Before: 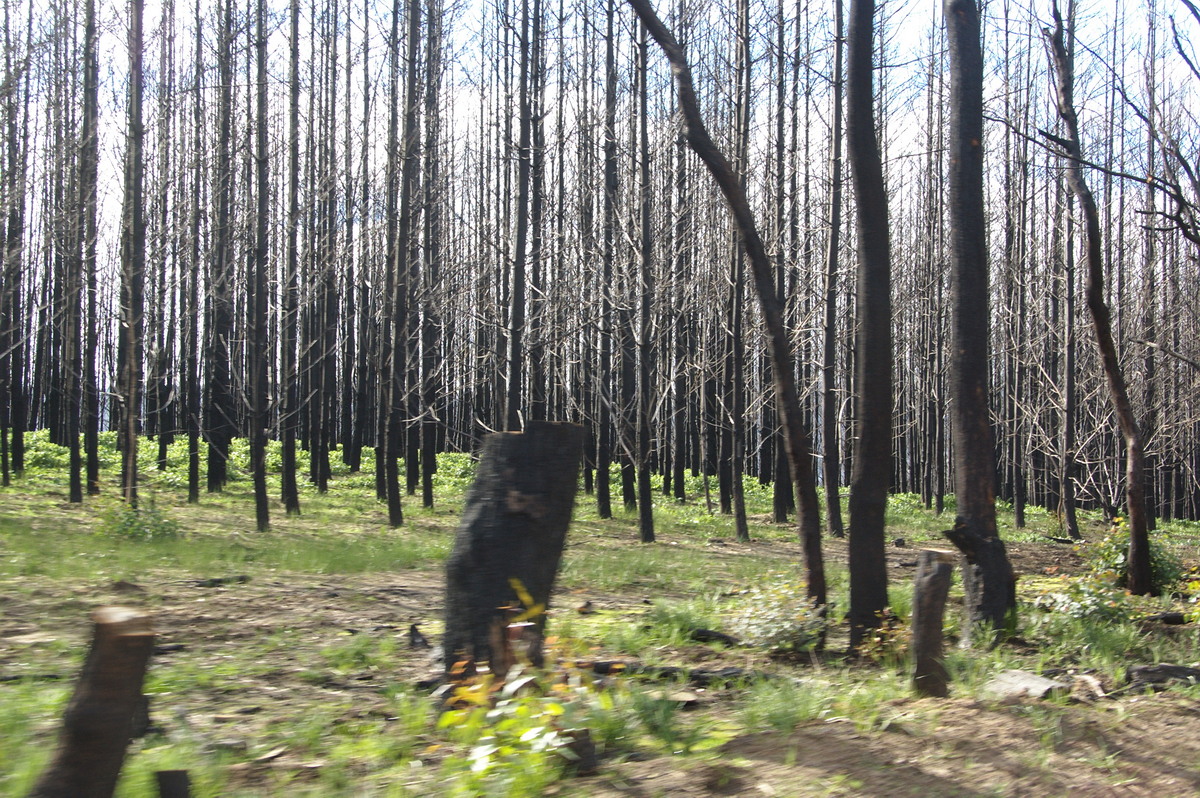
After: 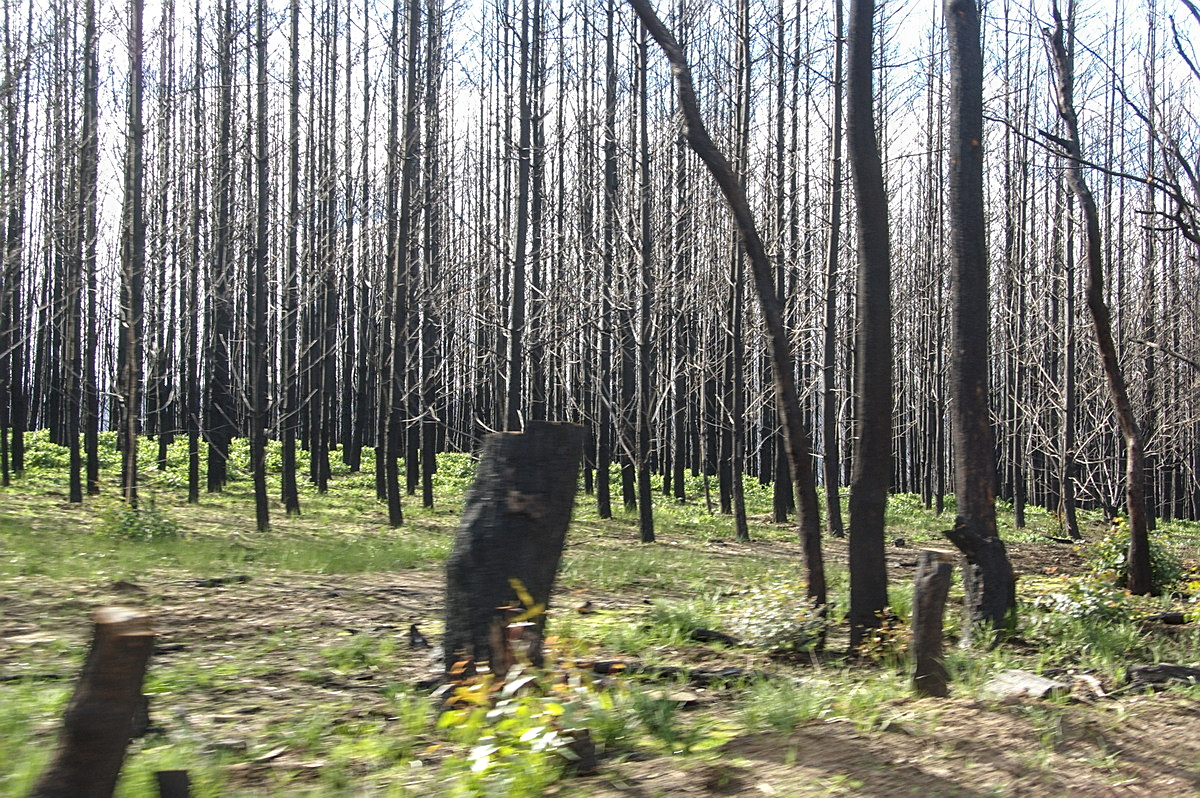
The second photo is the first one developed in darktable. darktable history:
local contrast: on, module defaults
sharpen: amount 0.49
